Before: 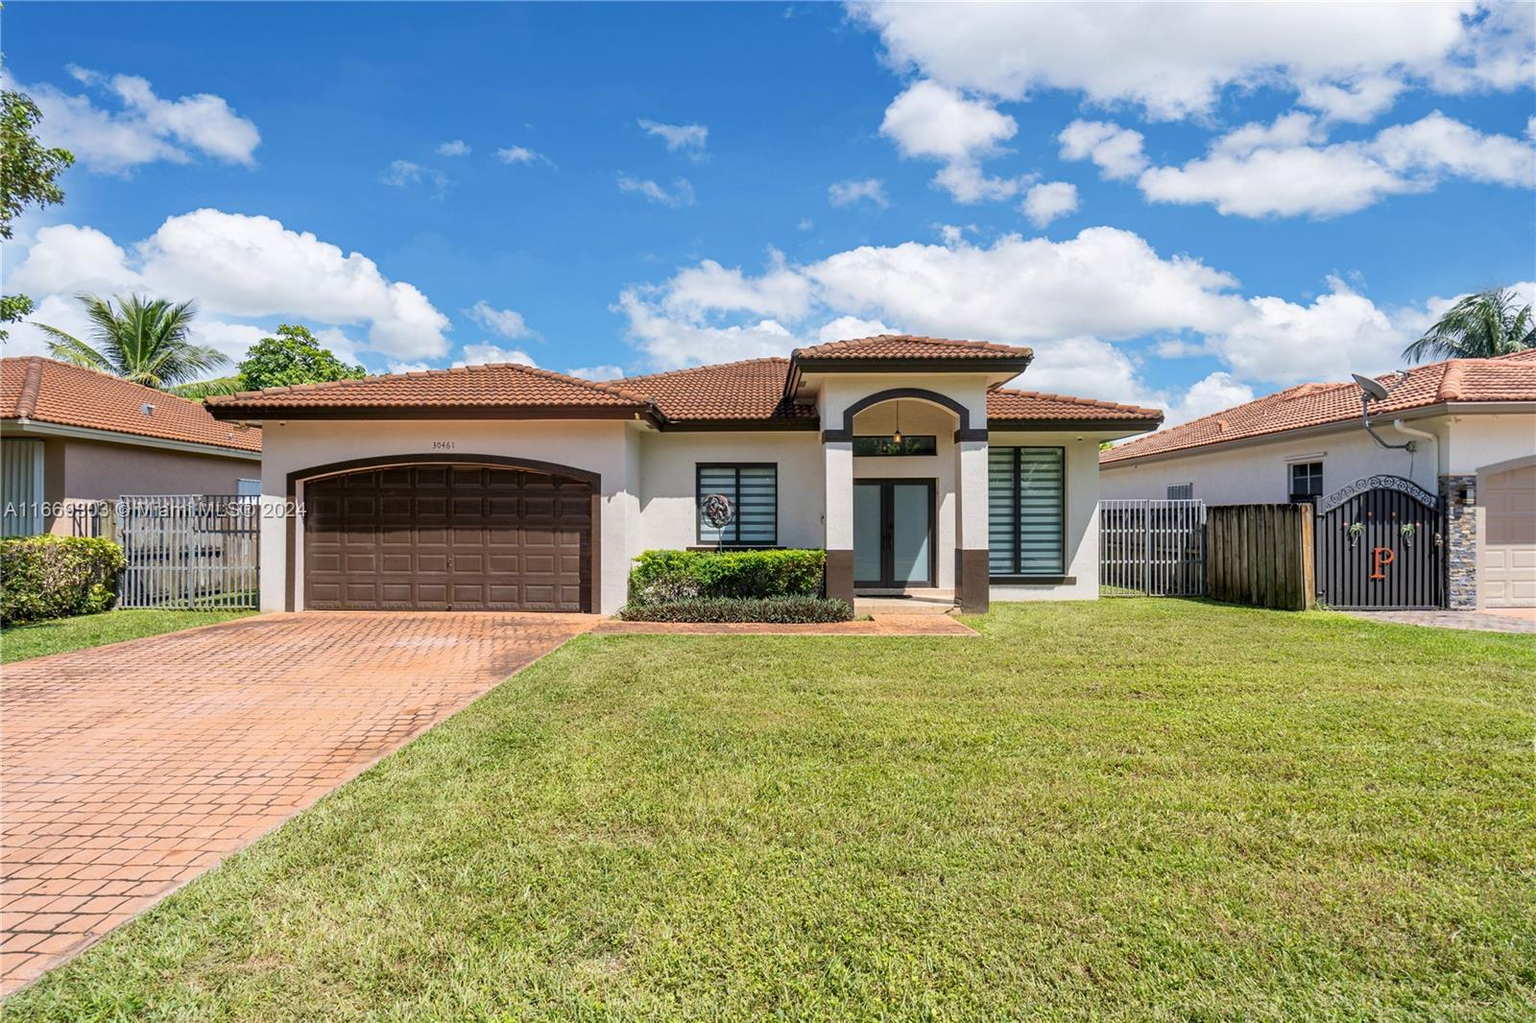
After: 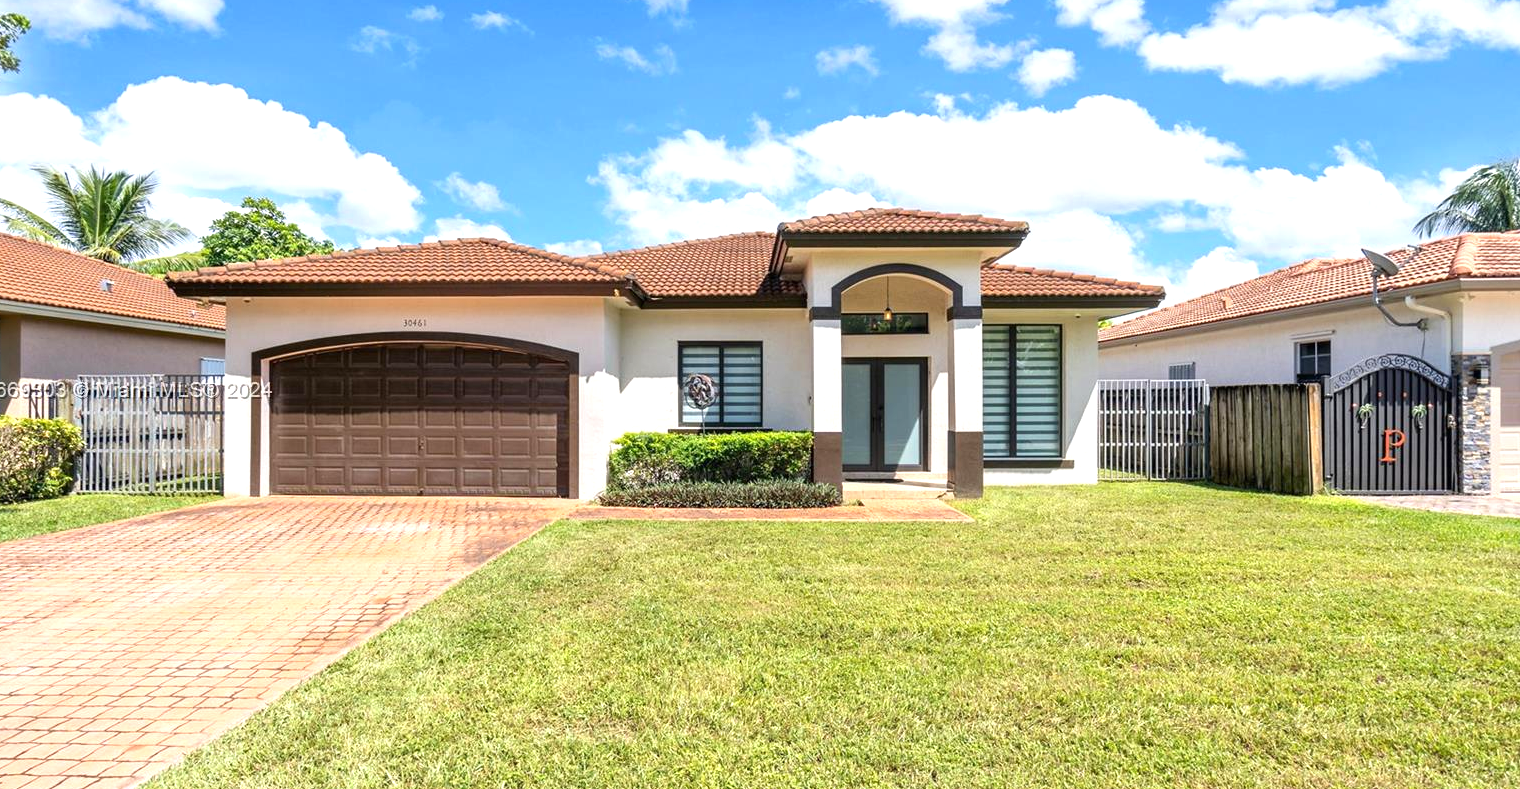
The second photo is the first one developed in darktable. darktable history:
exposure: black level correction 0, exposure 1 EV, compensate exposure bias true, compensate highlight preservation false
crop and rotate: left 2.991%, top 13.302%, right 1.981%, bottom 12.636%
